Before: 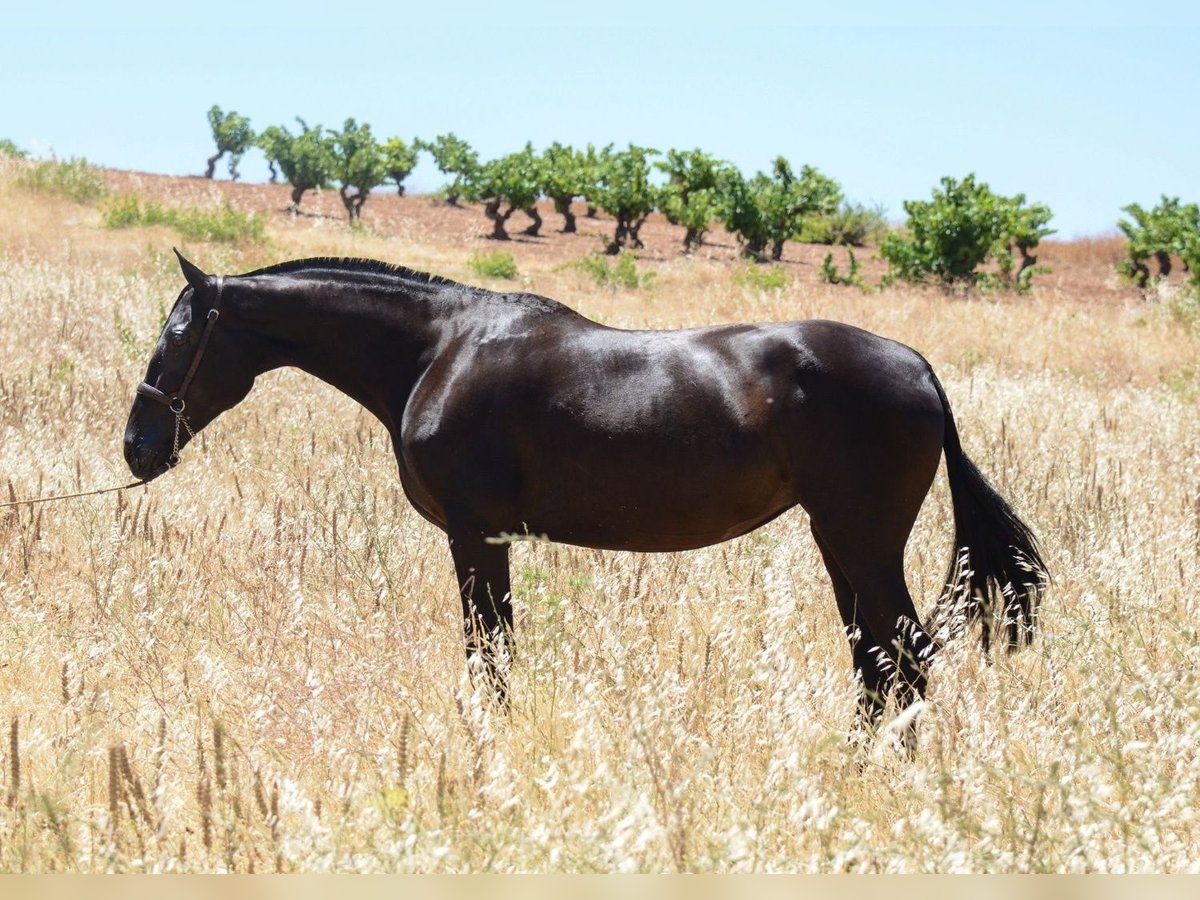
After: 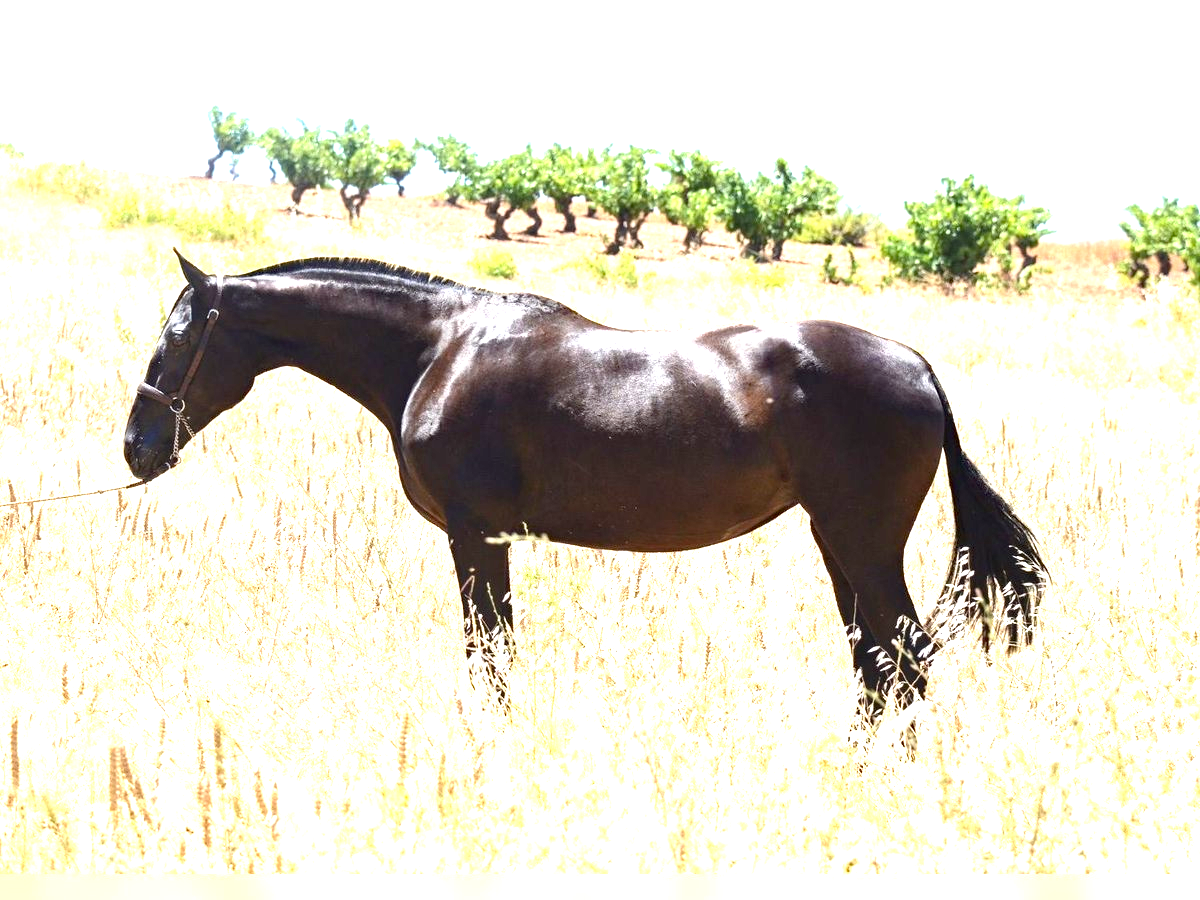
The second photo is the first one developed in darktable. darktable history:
exposure: exposure 1.517 EV, compensate highlight preservation false
haze removal: adaptive false
